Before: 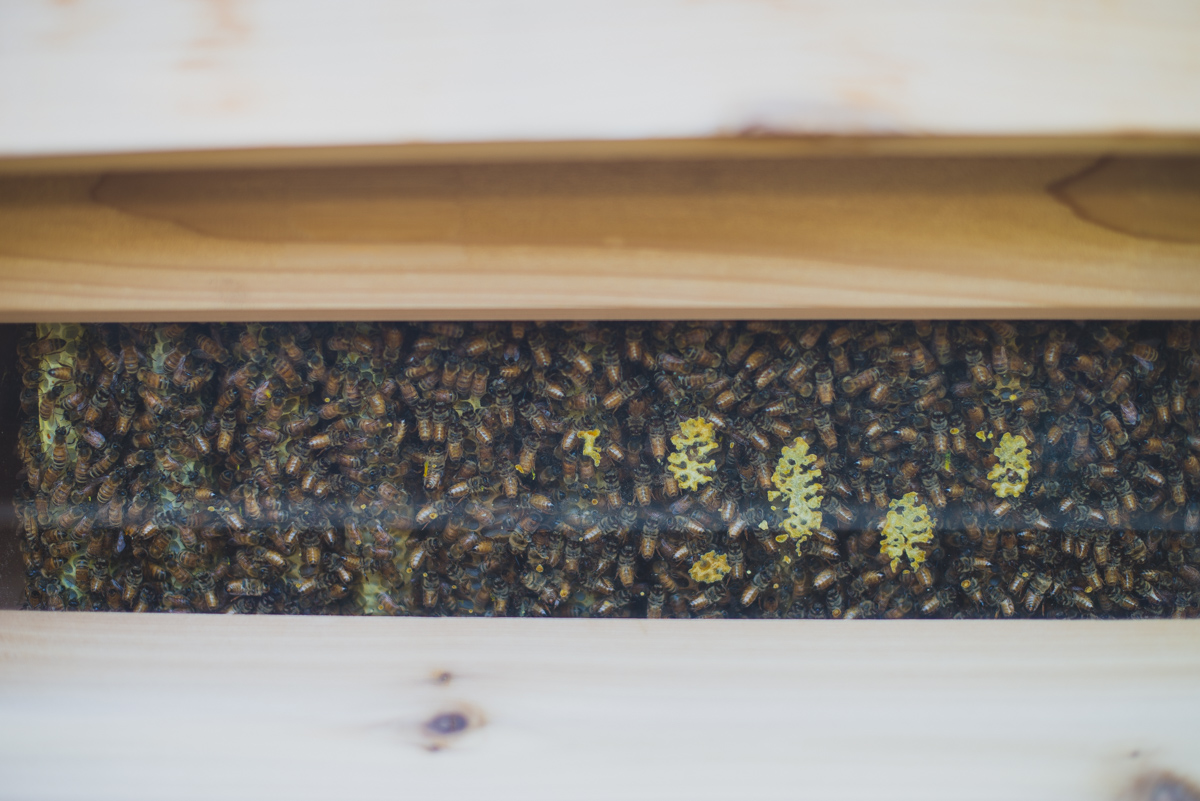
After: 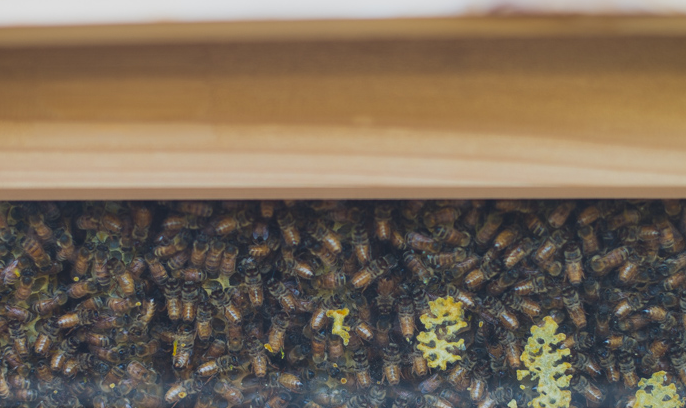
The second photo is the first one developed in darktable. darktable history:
crop: left 20.996%, top 15.155%, right 21.767%, bottom 33.832%
